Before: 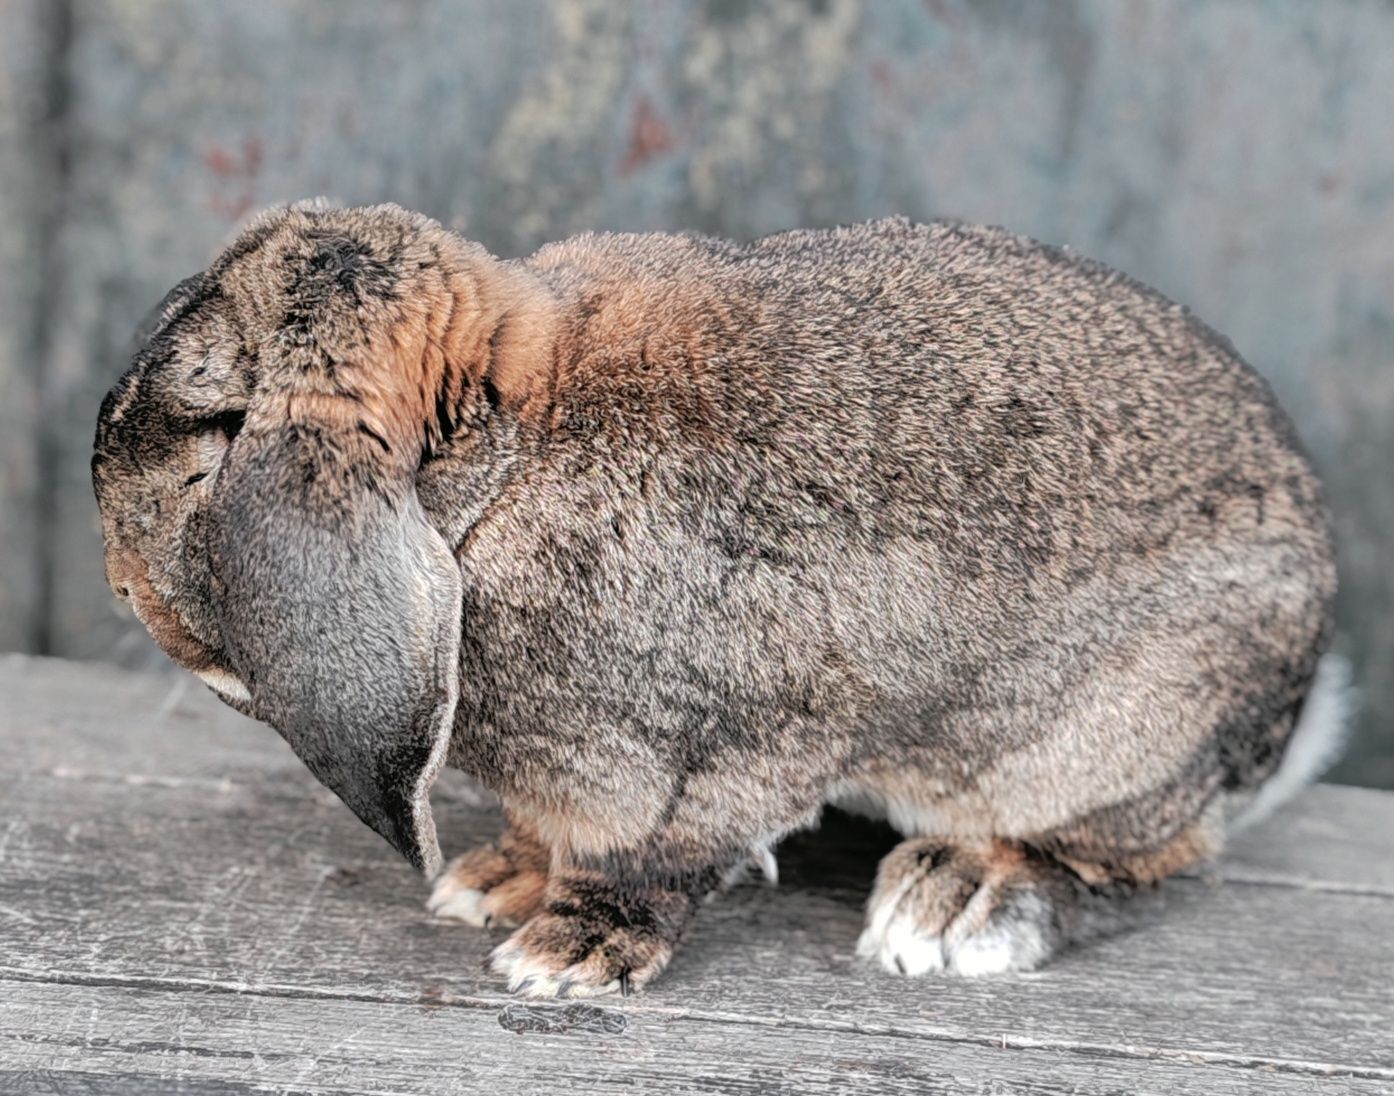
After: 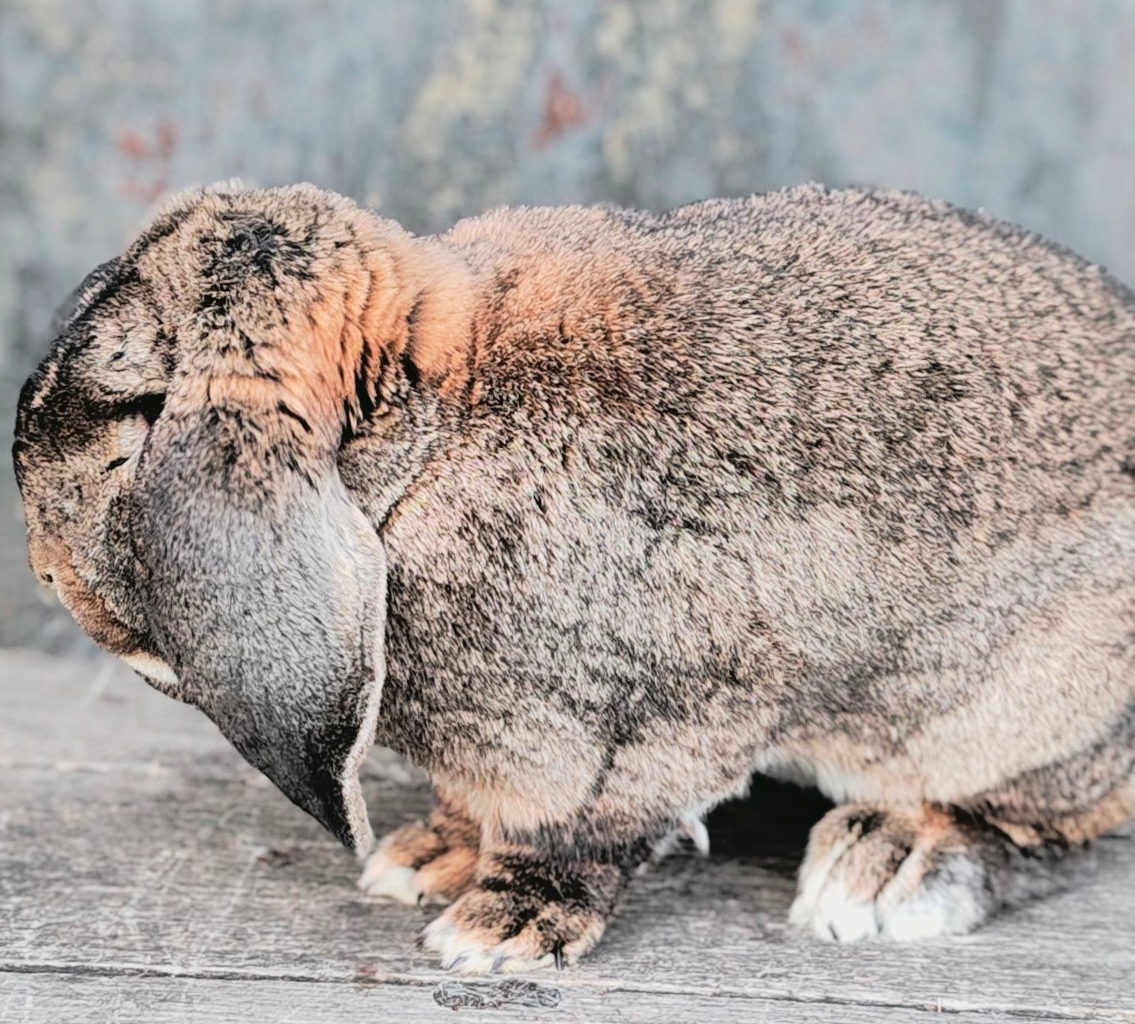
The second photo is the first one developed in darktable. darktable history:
crop and rotate: angle 1.44°, left 4.14%, top 1.122%, right 11.836%, bottom 2.445%
tone curve: curves: ch0 [(0, 0.03) (0.113, 0.087) (0.207, 0.184) (0.515, 0.612) (0.712, 0.793) (1, 0.946)]; ch1 [(0, 0) (0.172, 0.123) (0.317, 0.279) (0.407, 0.401) (0.476, 0.482) (0.505, 0.499) (0.534, 0.534) (0.632, 0.645) (0.726, 0.745) (1, 1)]; ch2 [(0, 0) (0.411, 0.424) (0.476, 0.492) (0.521, 0.524) (0.541, 0.559) (0.65, 0.699) (1, 1)], color space Lab, linked channels, preserve colors none
